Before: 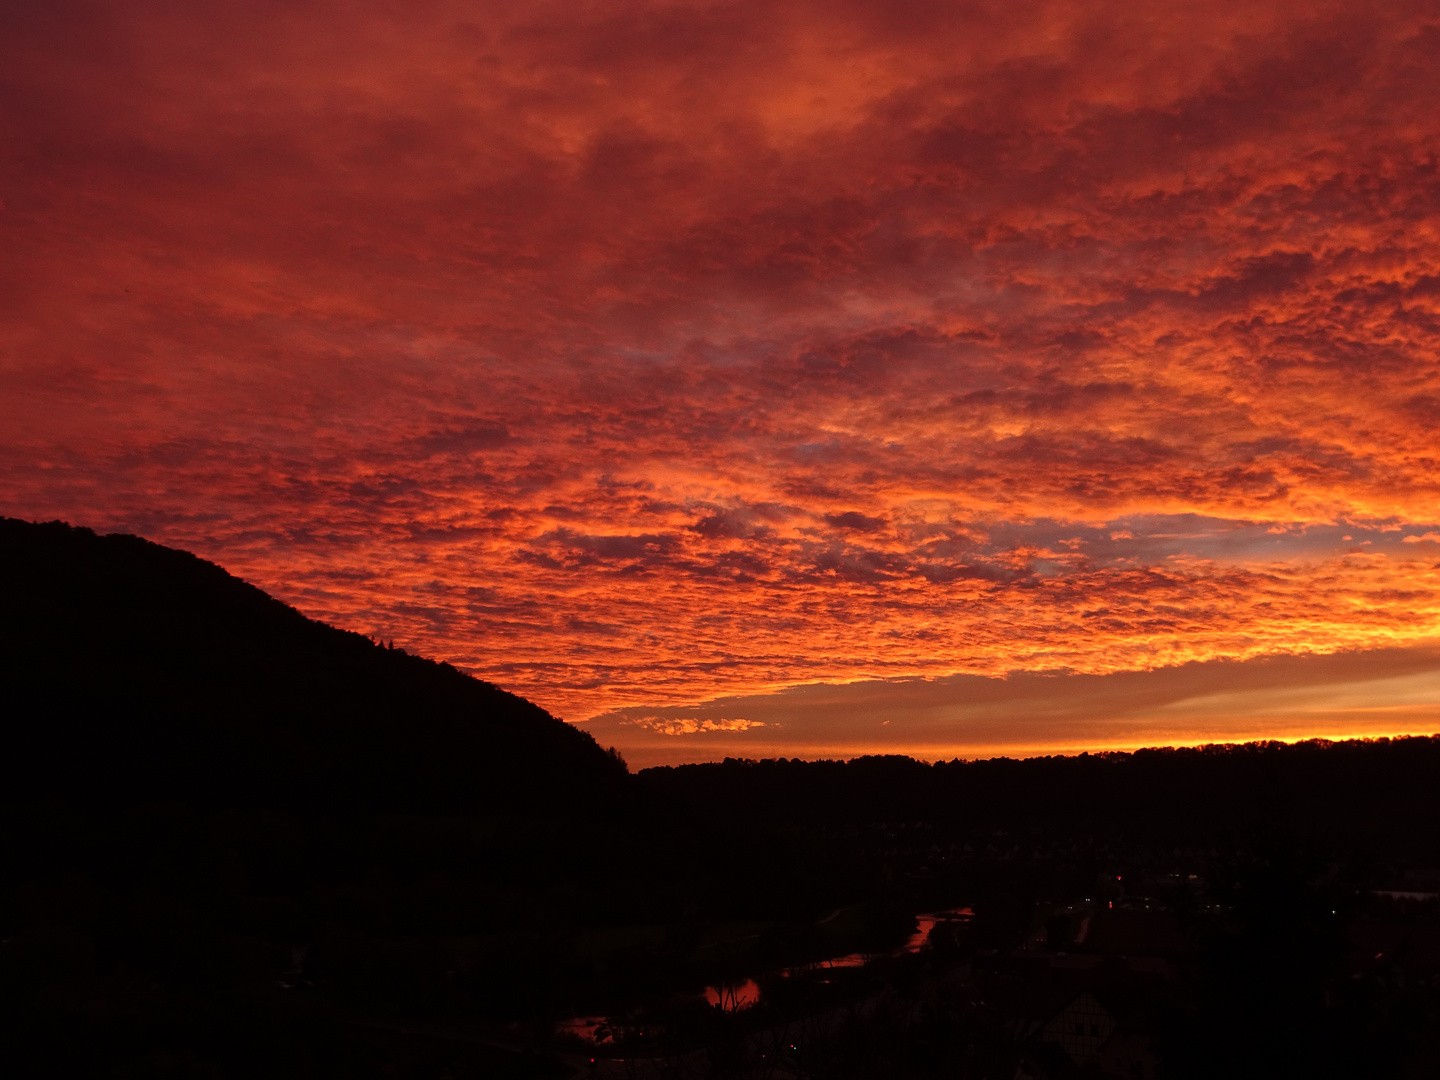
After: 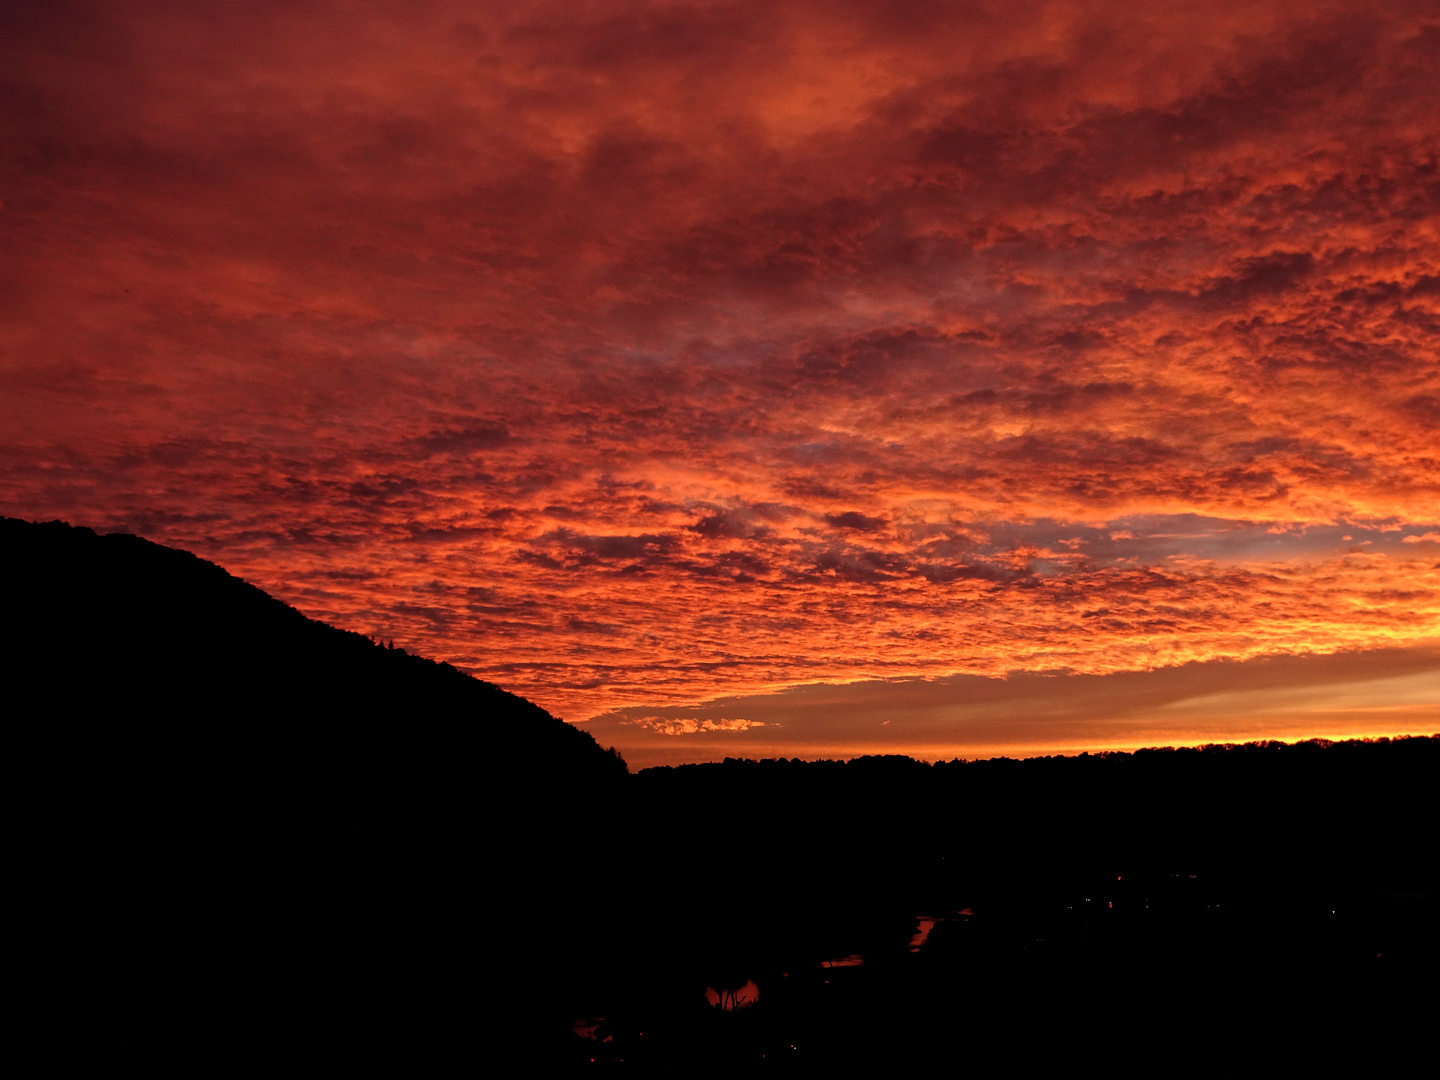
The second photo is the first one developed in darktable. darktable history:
filmic rgb: black relative exposure -4.92 EV, white relative exposure 2.84 EV, hardness 3.7
